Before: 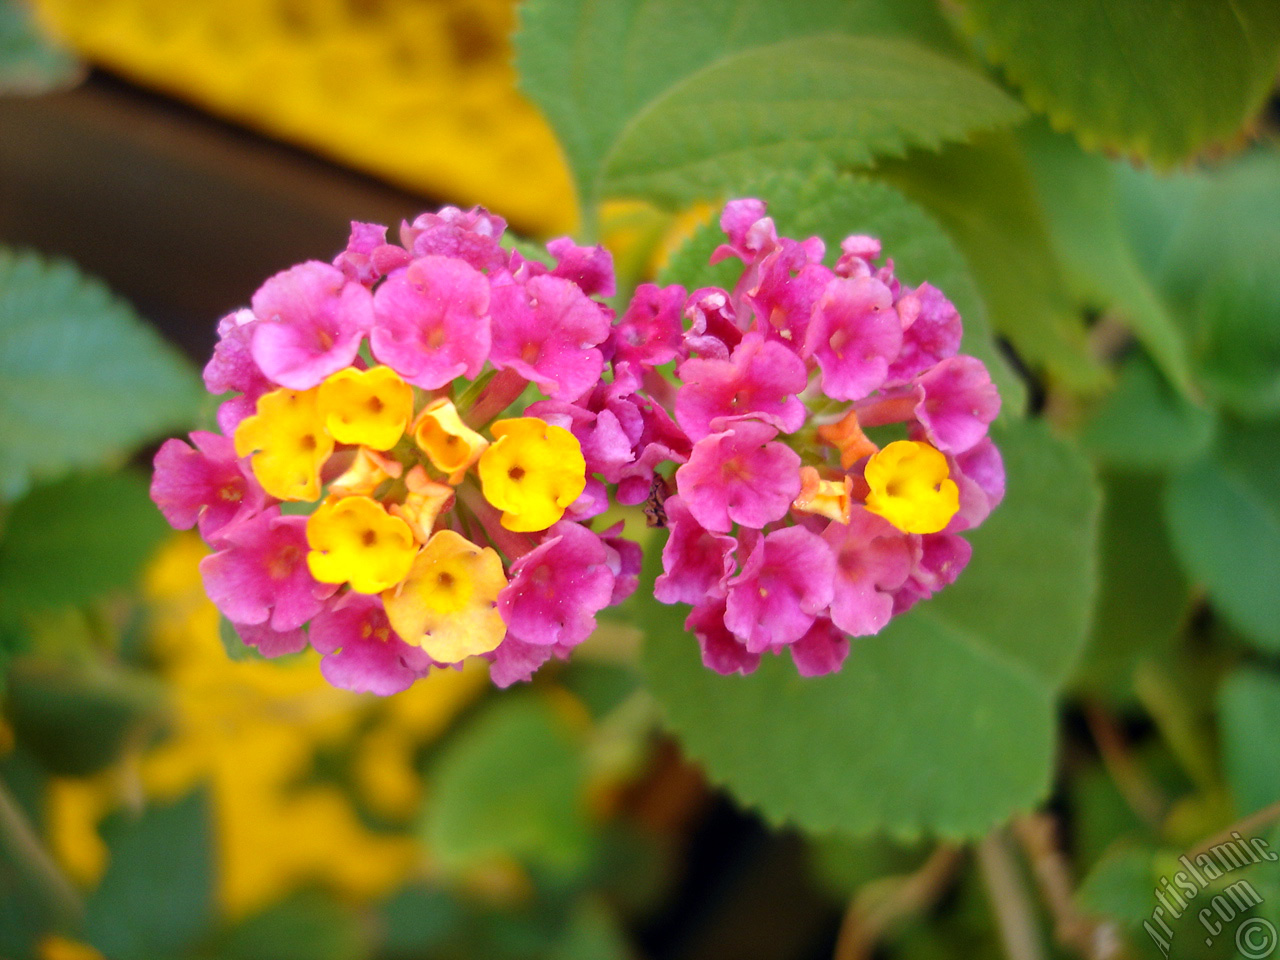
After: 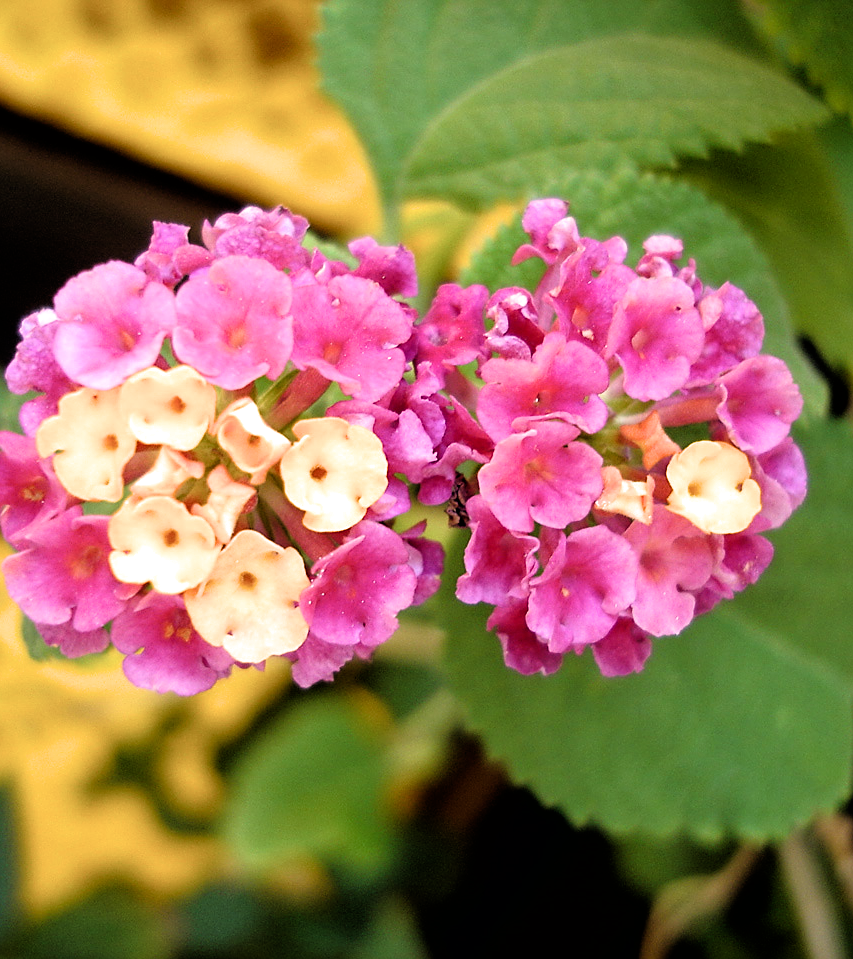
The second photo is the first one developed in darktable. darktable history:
filmic rgb: black relative exposure -3.63 EV, white relative exposure 2.16 EV, hardness 3.62
crop and rotate: left 15.546%, right 17.787%
sharpen: on, module defaults
